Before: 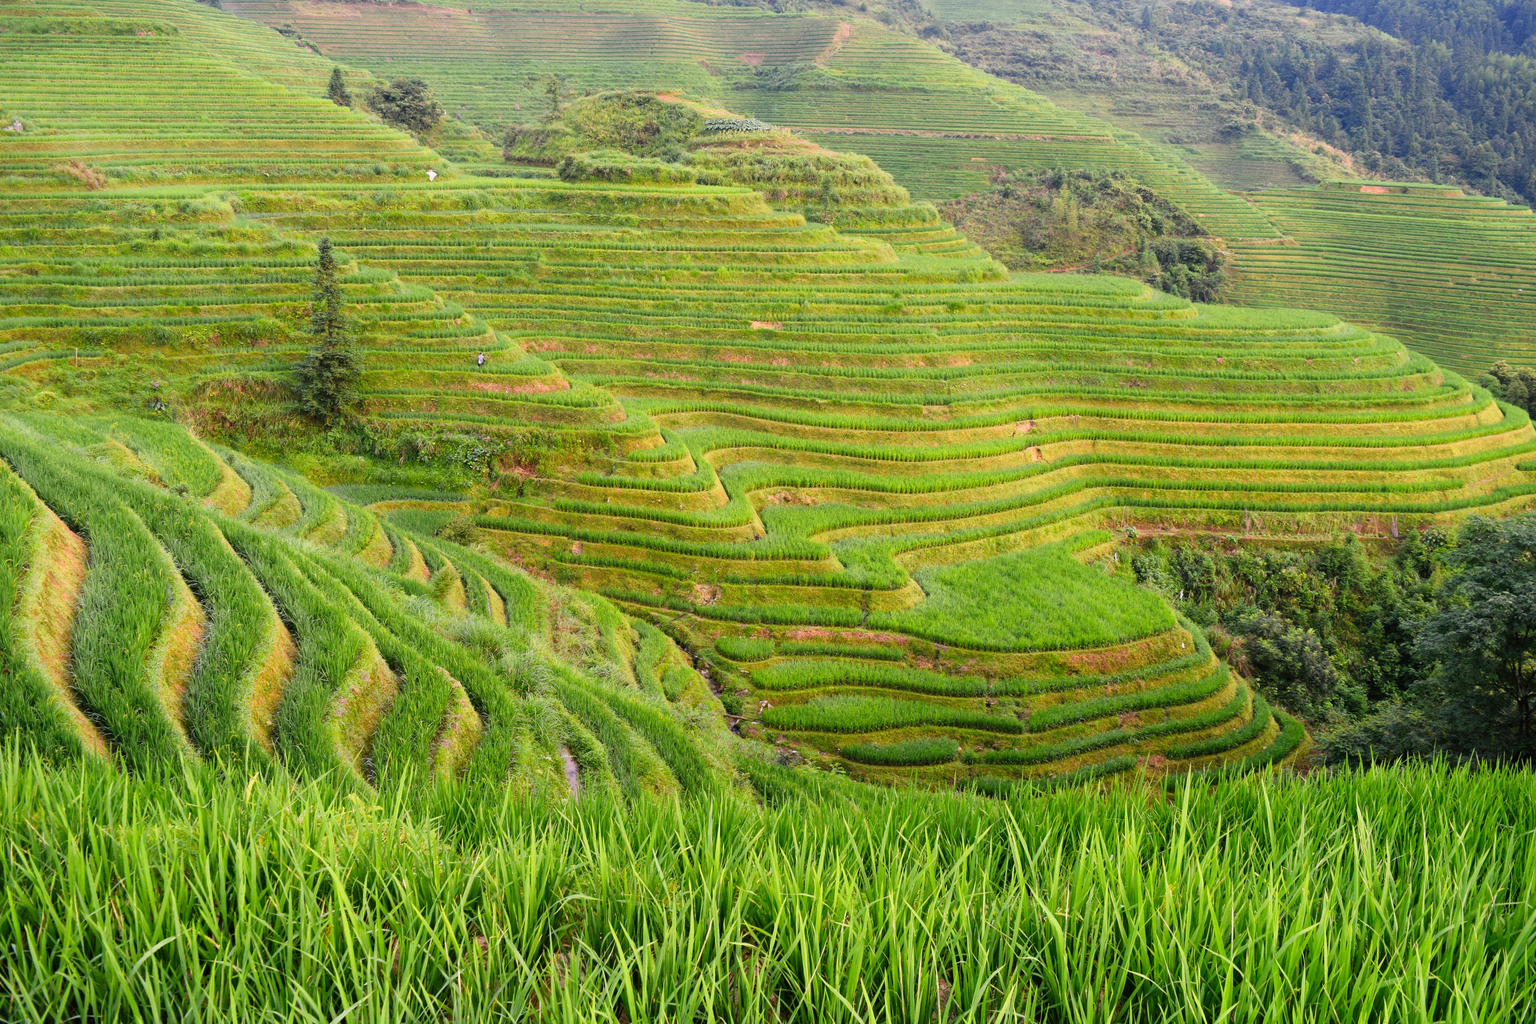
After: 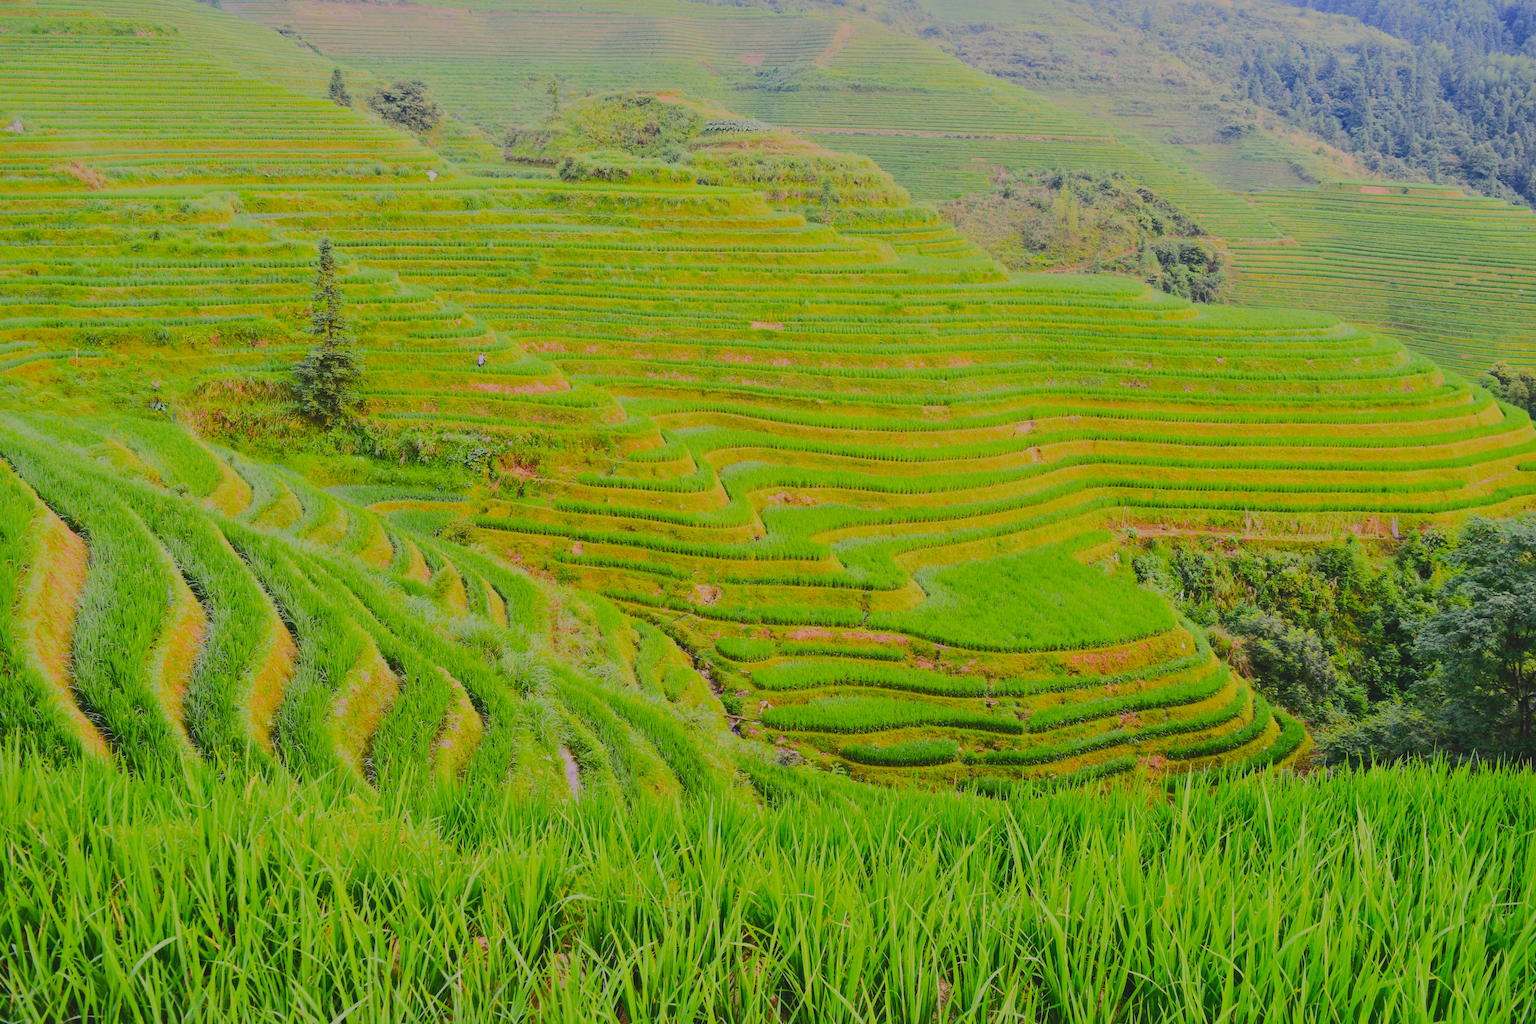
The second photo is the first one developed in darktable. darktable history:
rgb curve: curves: ch0 [(0, 0) (0.284, 0.292) (0.505, 0.644) (1, 1)]; ch1 [(0, 0) (0.284, 0.292) (0.505, 0.644) (1, 1)]; ch2 [(0, 0) (0.284, 0.292) (0.505, 0.644) (1, 1)], compensate middle gray true
contrast brightness saturation: contrast -0.11
color balance rgb: perceptual saturation grading › global saturation 20%, global vibrance 20%
shadows and highlights: on, module defaults
sigmoid: contrast 1.05, skew -0.15
